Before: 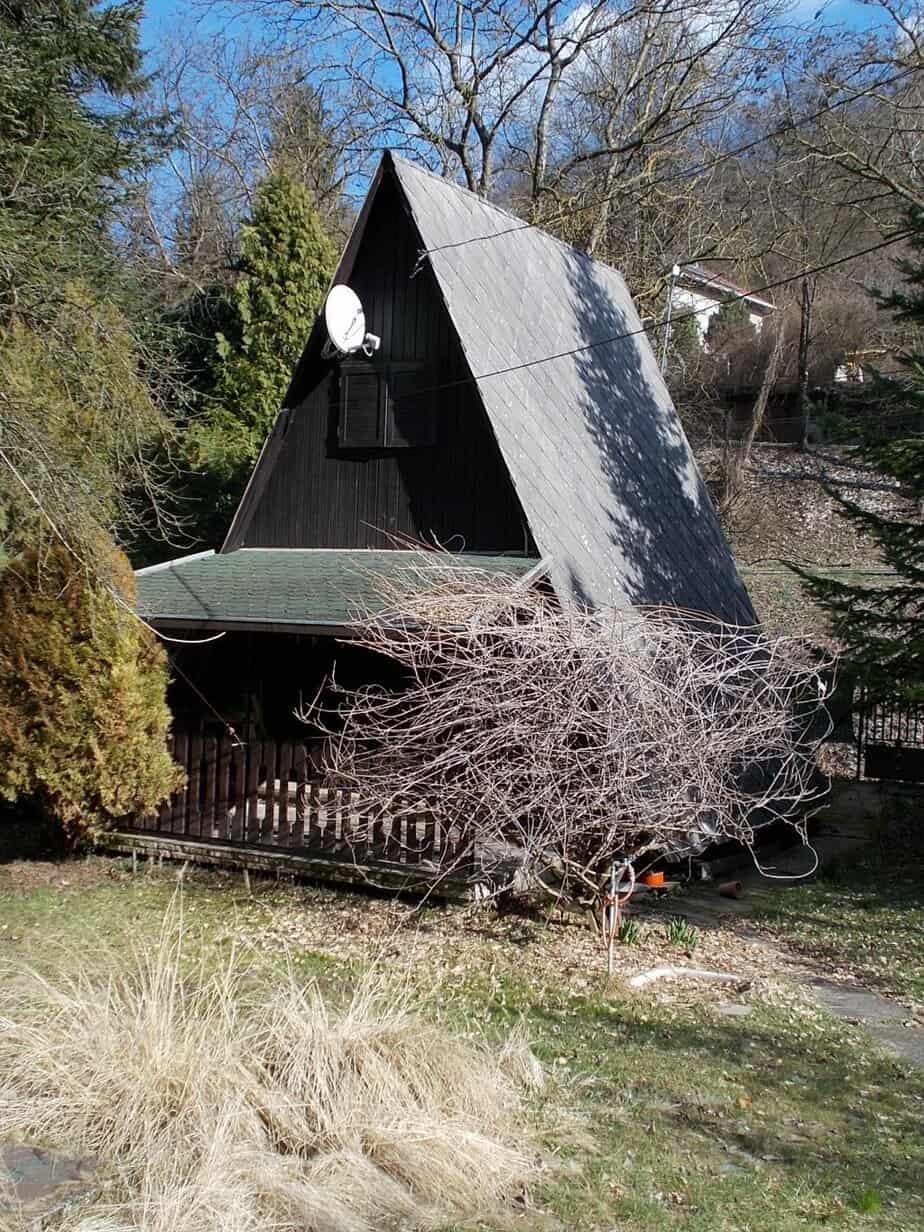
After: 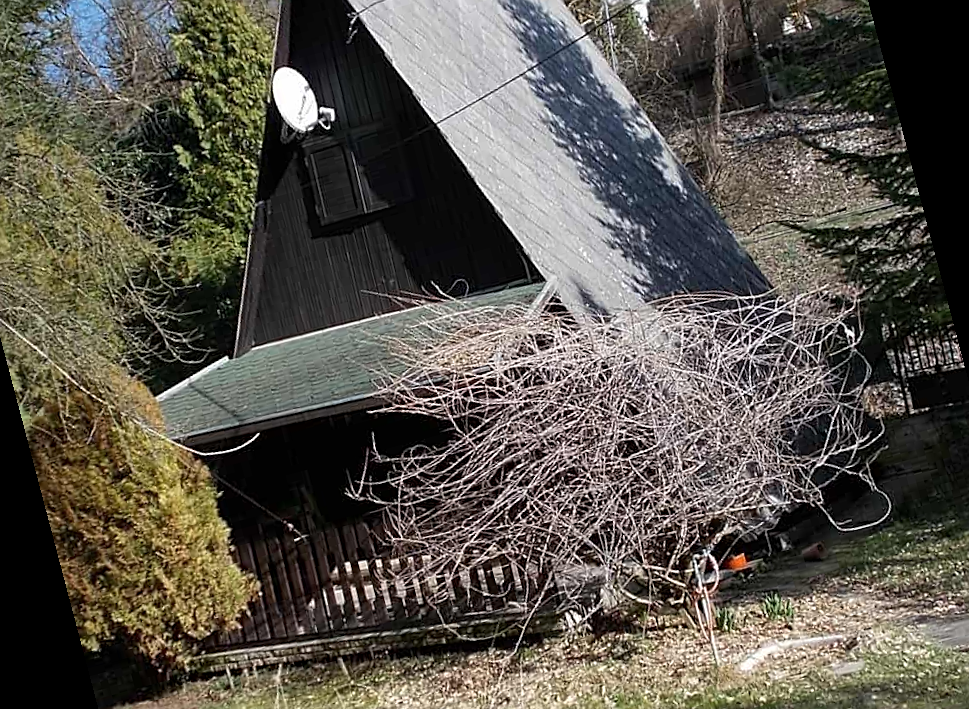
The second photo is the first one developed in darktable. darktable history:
rotate and perspective: rotation -14.8°, crop left 0.1, crop right 0.903, crop top 0.25, crop bottom 0.748
sharpen: on, module defaults
